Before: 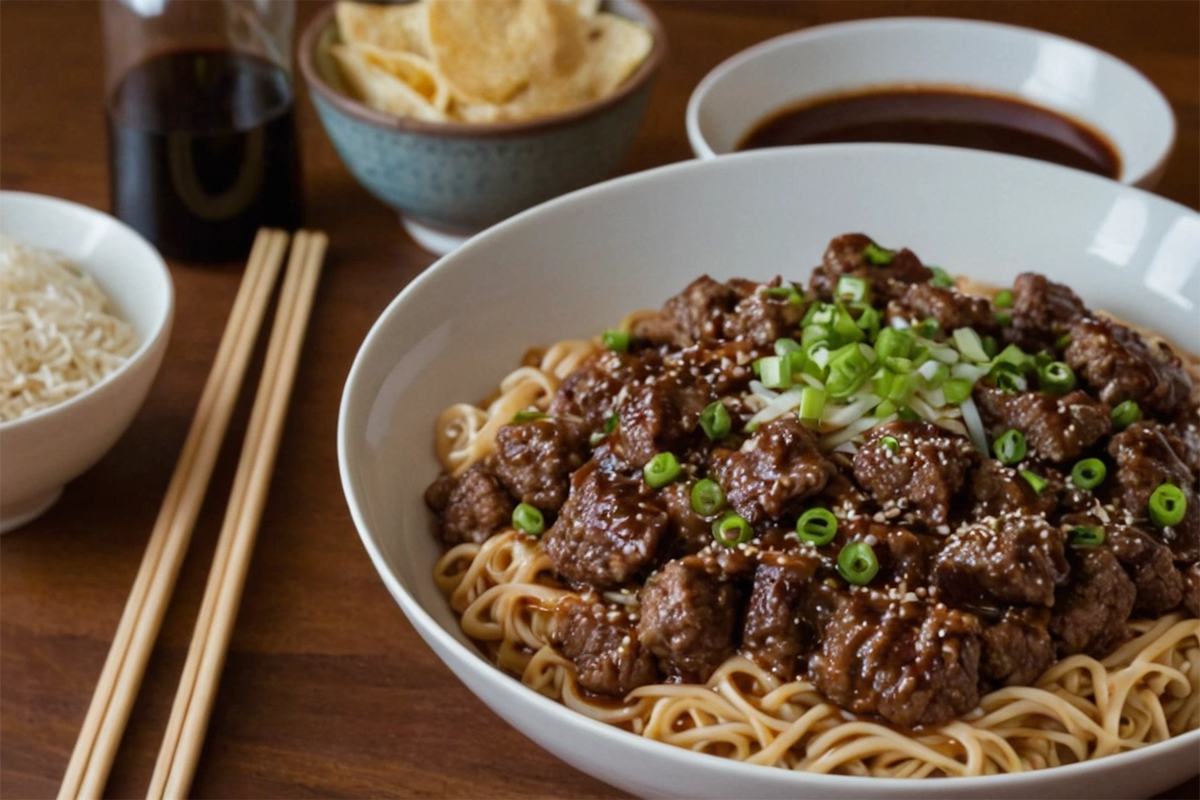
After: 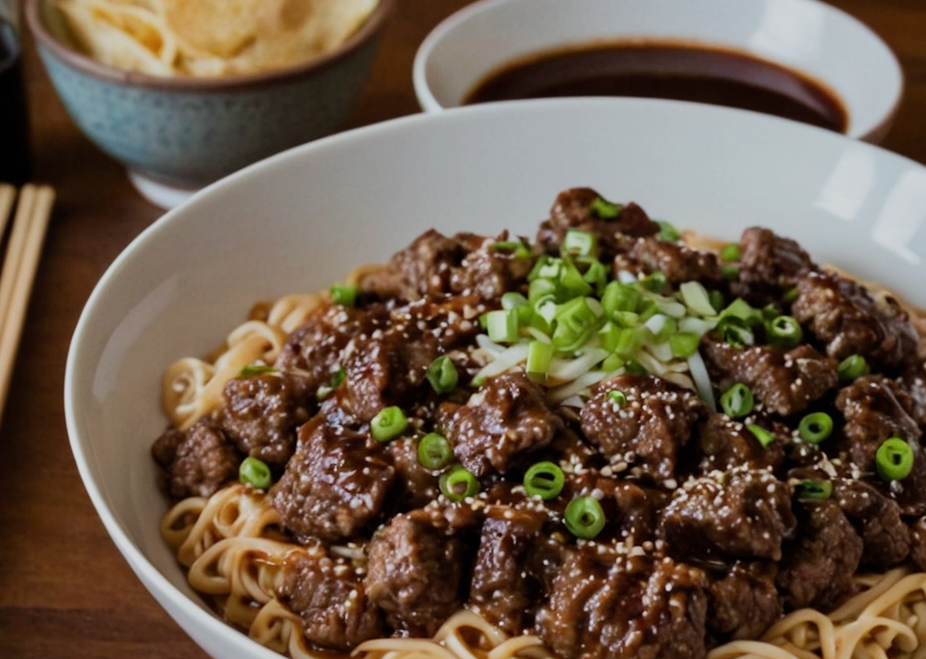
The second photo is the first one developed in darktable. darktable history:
crop: left 22.764%, top 5.857%, bottom 11.696%
filmic rgb: black relative exposure -12.94 EV, white relative exposure 4.03 EV, target white luminance 85.007%, hardness 6.29, latitude 41.69%, contrast 0.862, shadows ↔ highlights balance 8.2%, add noise in highlights 0.1, color science v4 (2020), type of noise poissonian
tone equalizer: -8 EV -0.416 EV, -7 EV -0.412 EV, -6 EV -0.319 EV, -5 EV -0.207 EV, -3 EV 0.204 EV, -2 EV 0.363 EV, -1 EV 0.413 EV, +0 EV 0.431 EV, edges refinement/feathering 500, mask exposure compensation -1.57 EV, preserve details no
